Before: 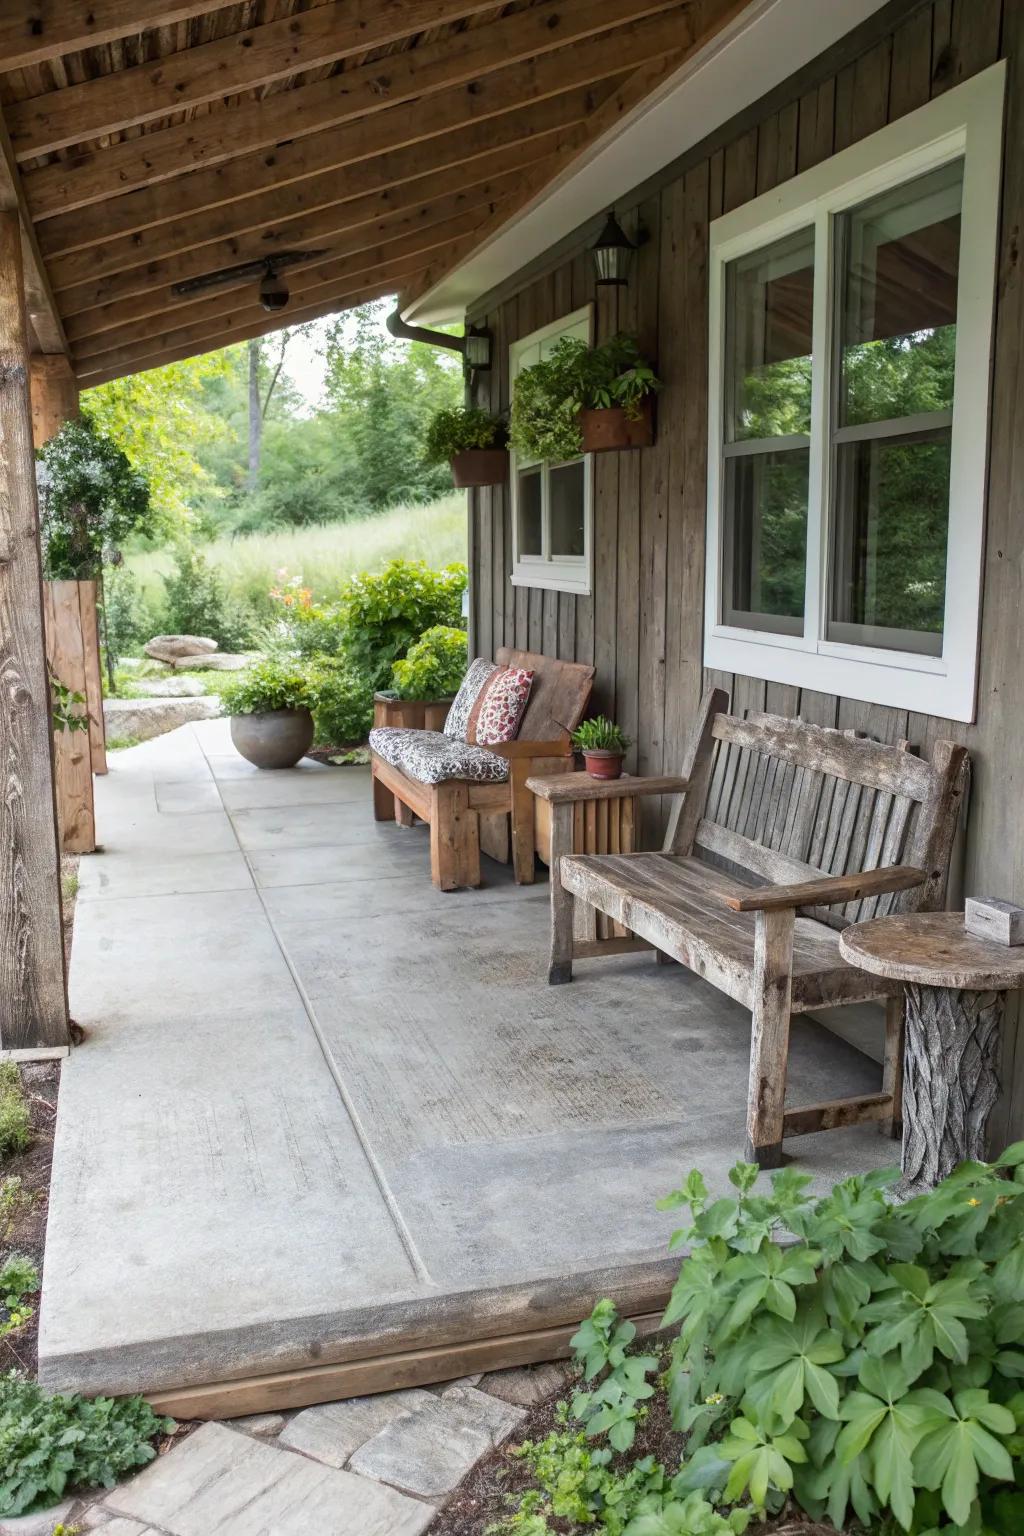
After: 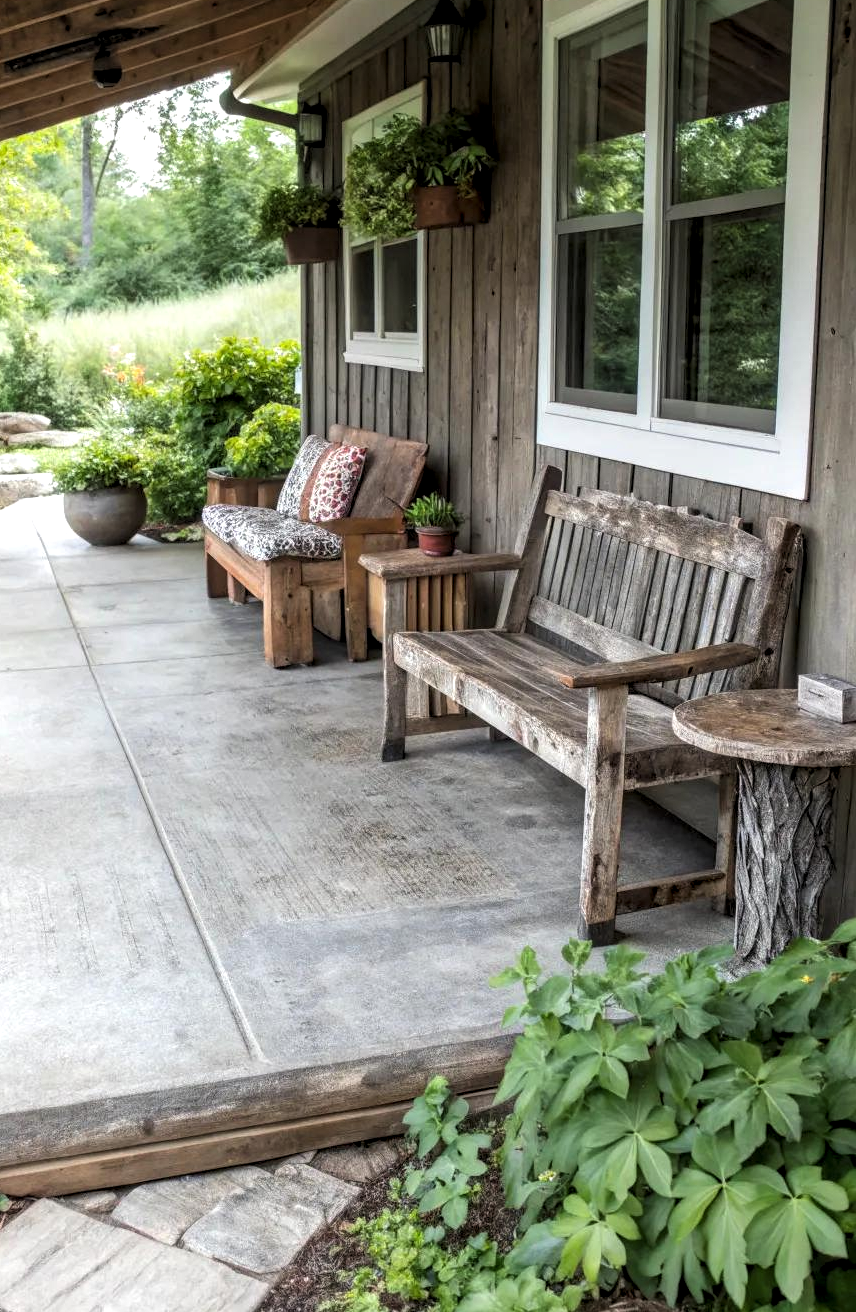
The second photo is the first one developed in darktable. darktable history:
levels: levels [0.062, 0.494, 0.925]
crop: left 16.344%, top 14.573%
local contrast: on, module defaults
